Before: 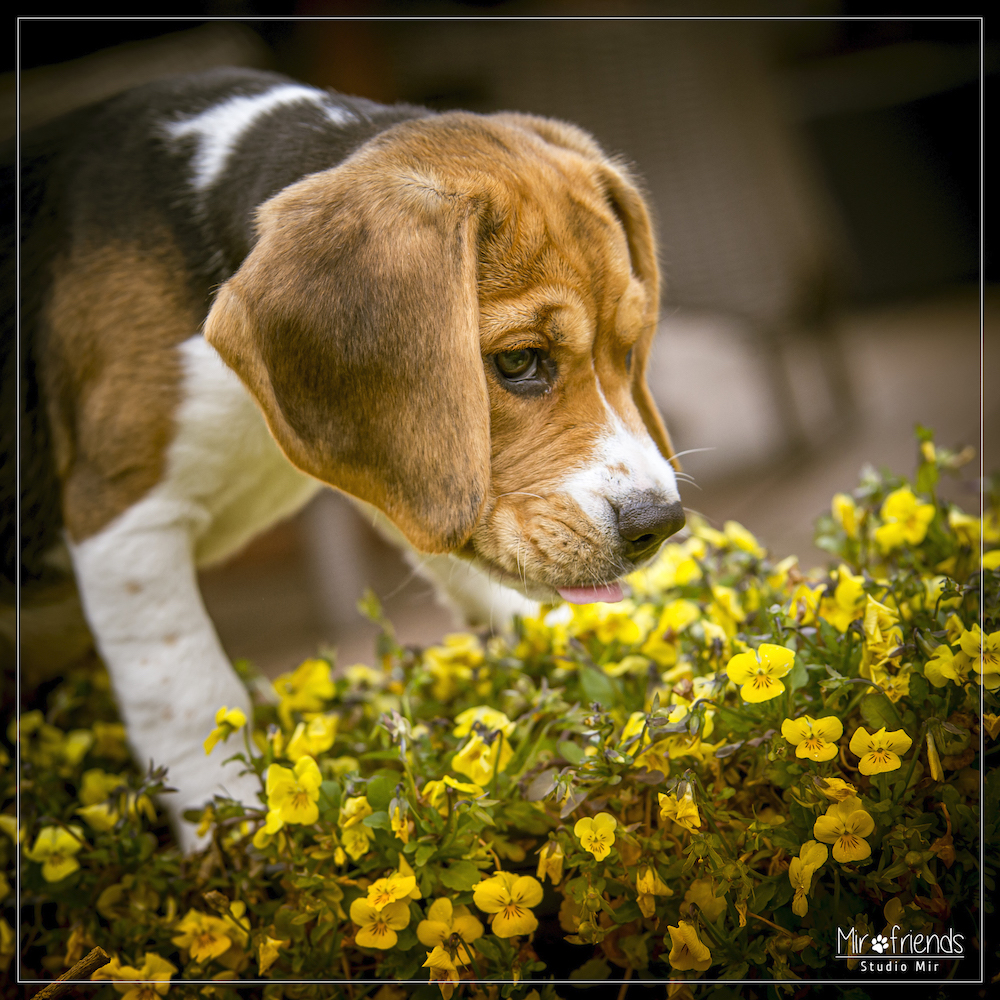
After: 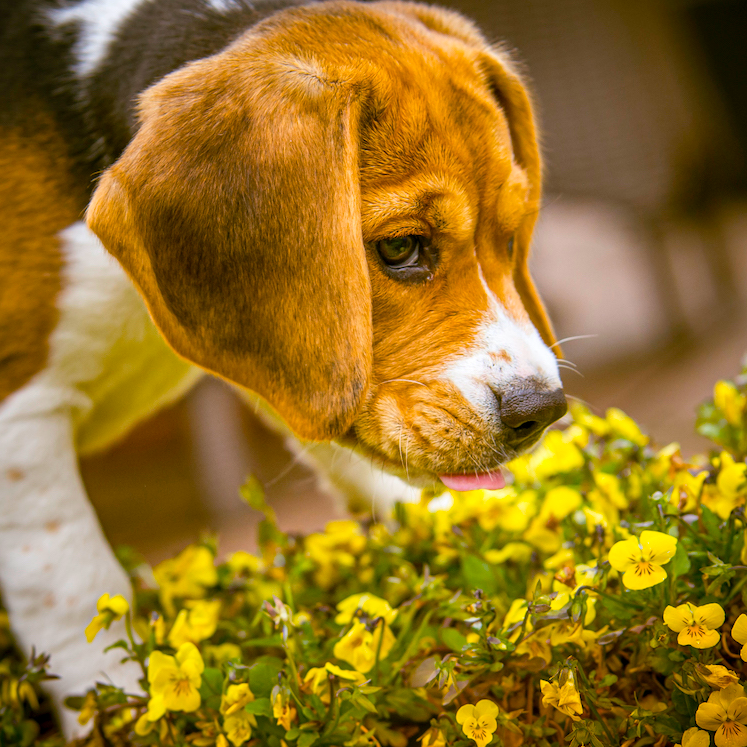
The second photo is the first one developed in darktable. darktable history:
color balance rgb: linear chroma grading › global chroma 15%, perceptual saturation grading › global saturation 30%
crop and rotate: left 11.831%, top 11.346%, right 13.429%, bottom 13.899%
